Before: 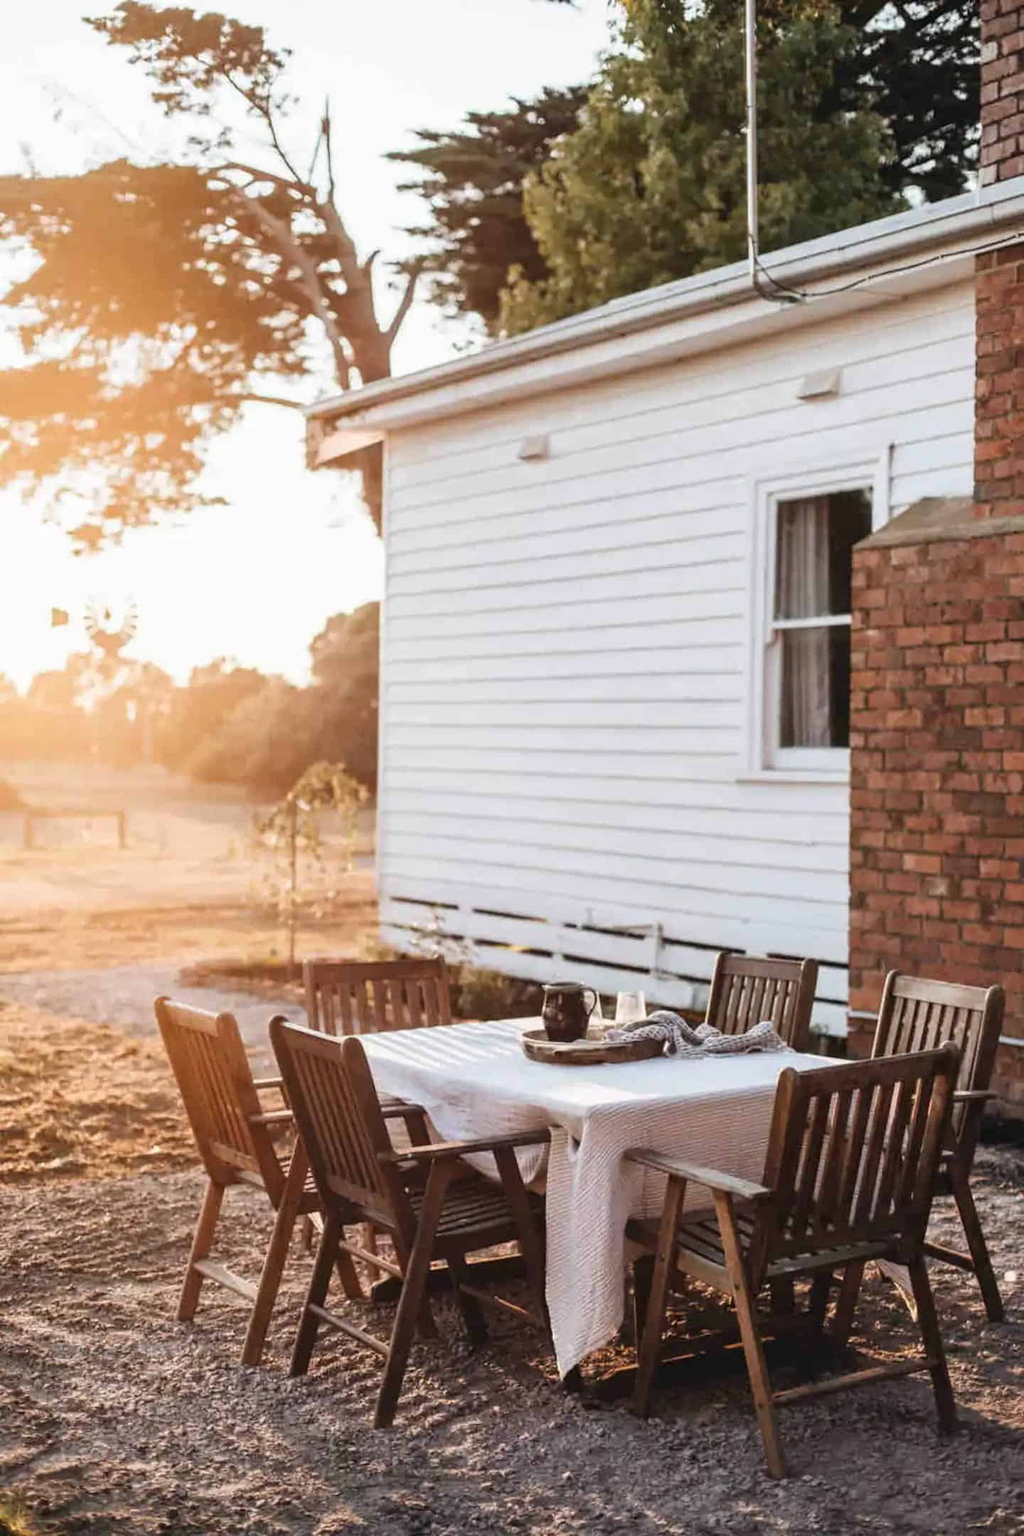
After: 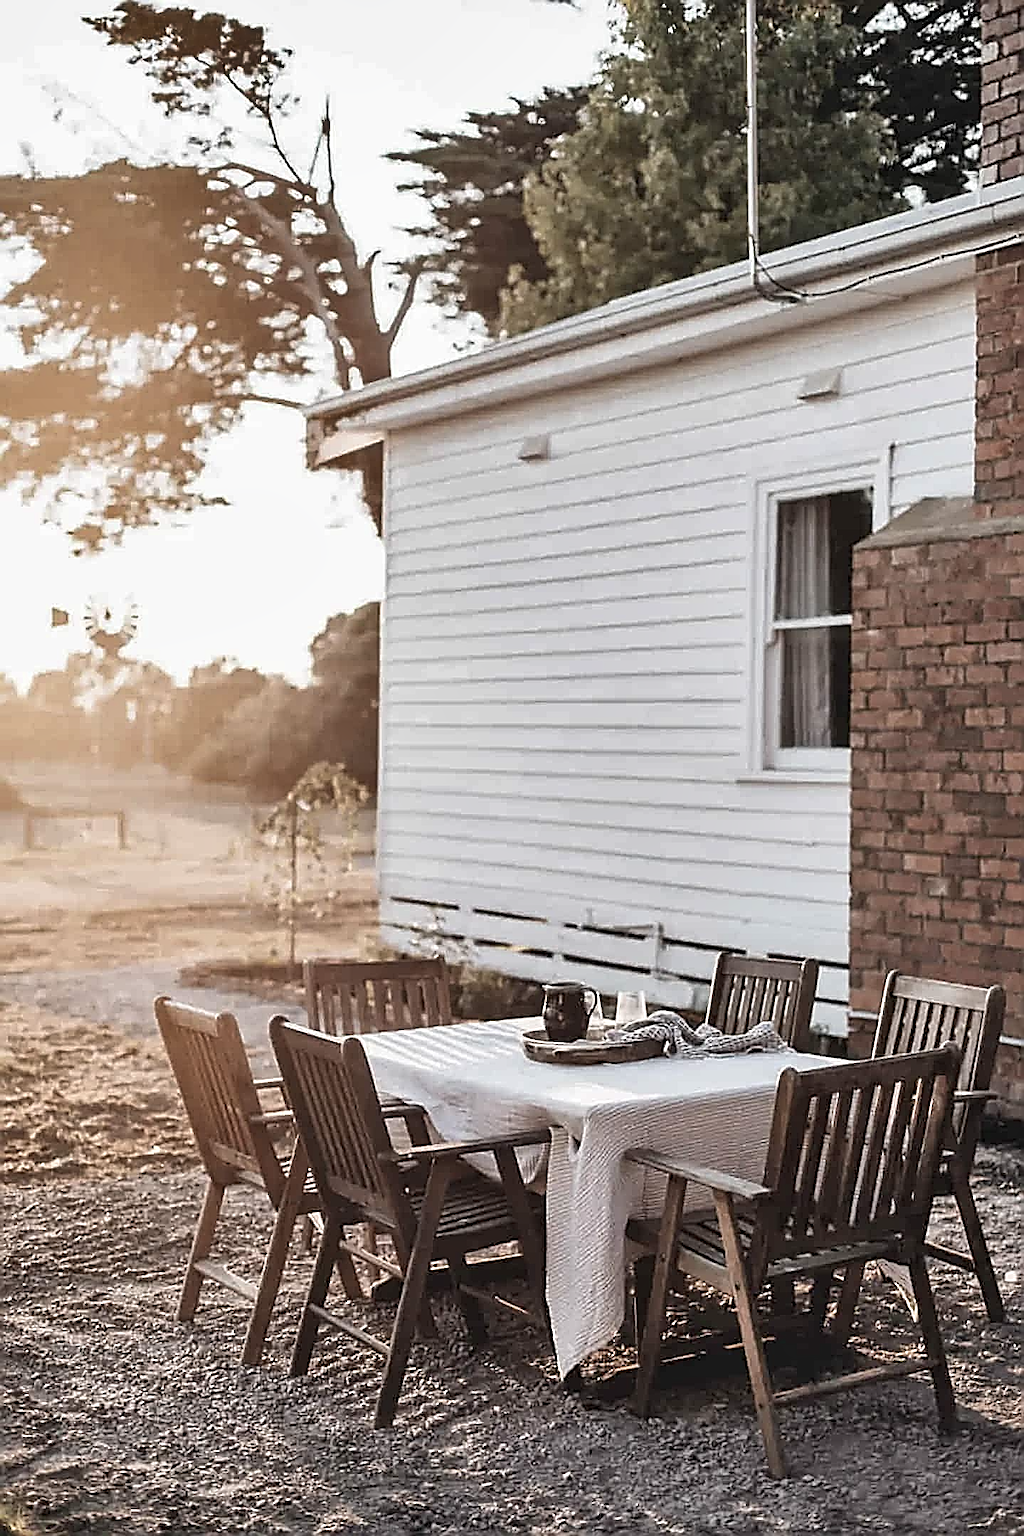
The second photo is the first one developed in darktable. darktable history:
color correction: highlights b* -0.038, saturation 0.56
shadows and highlights: soften with gaussian
sharpen: amount 1.995
